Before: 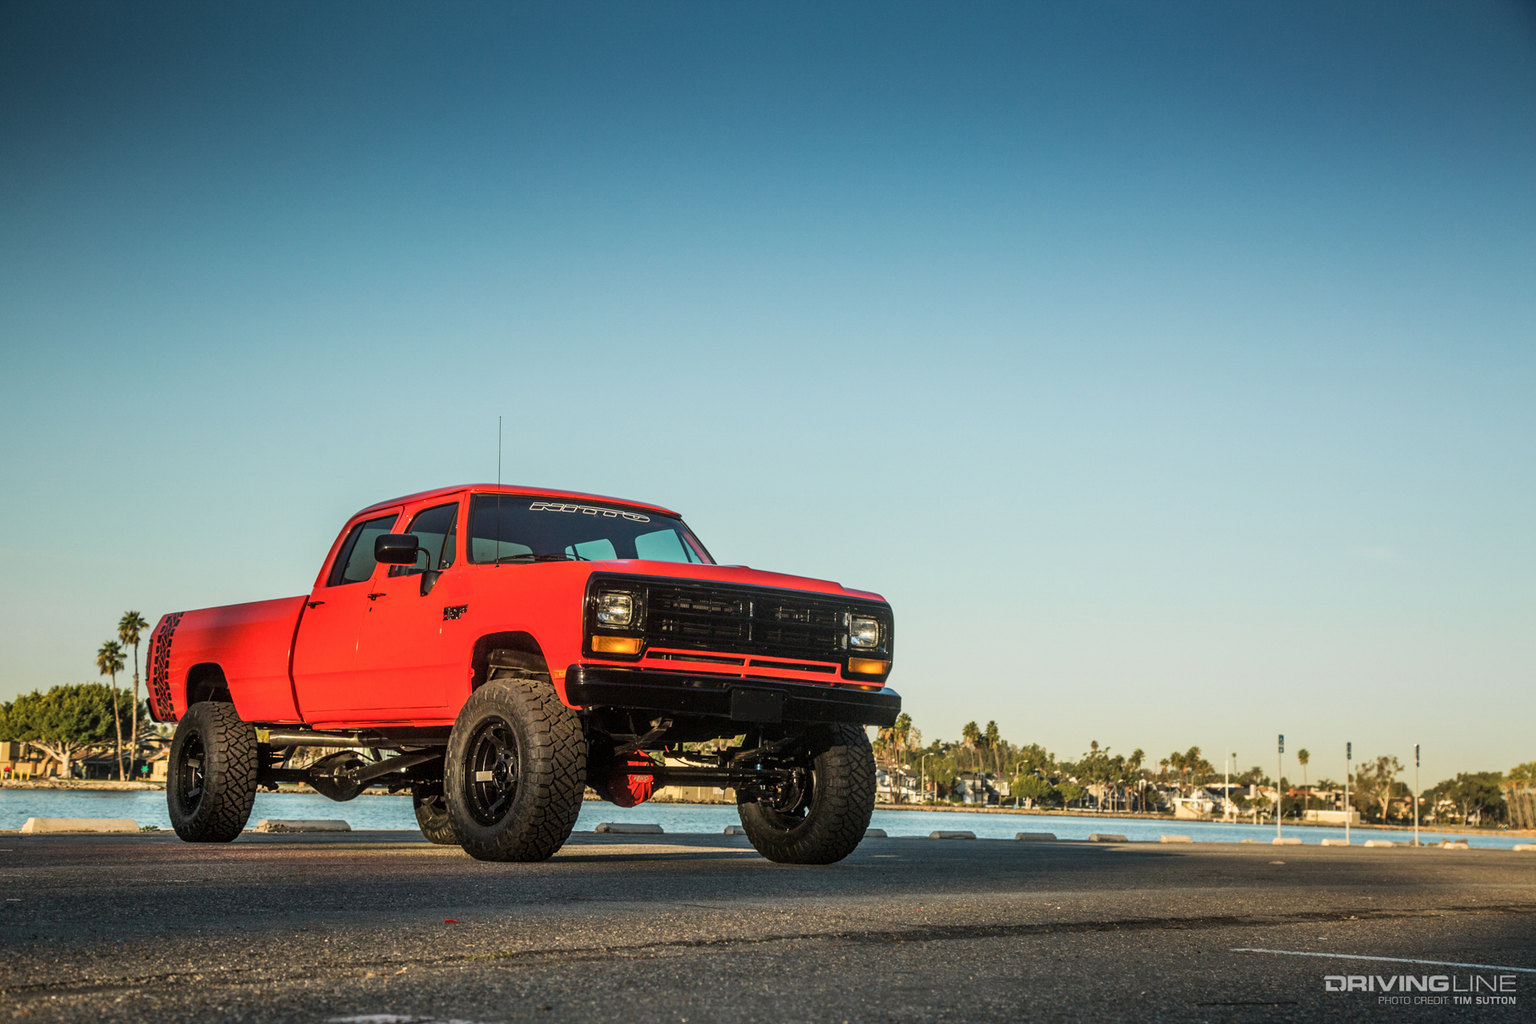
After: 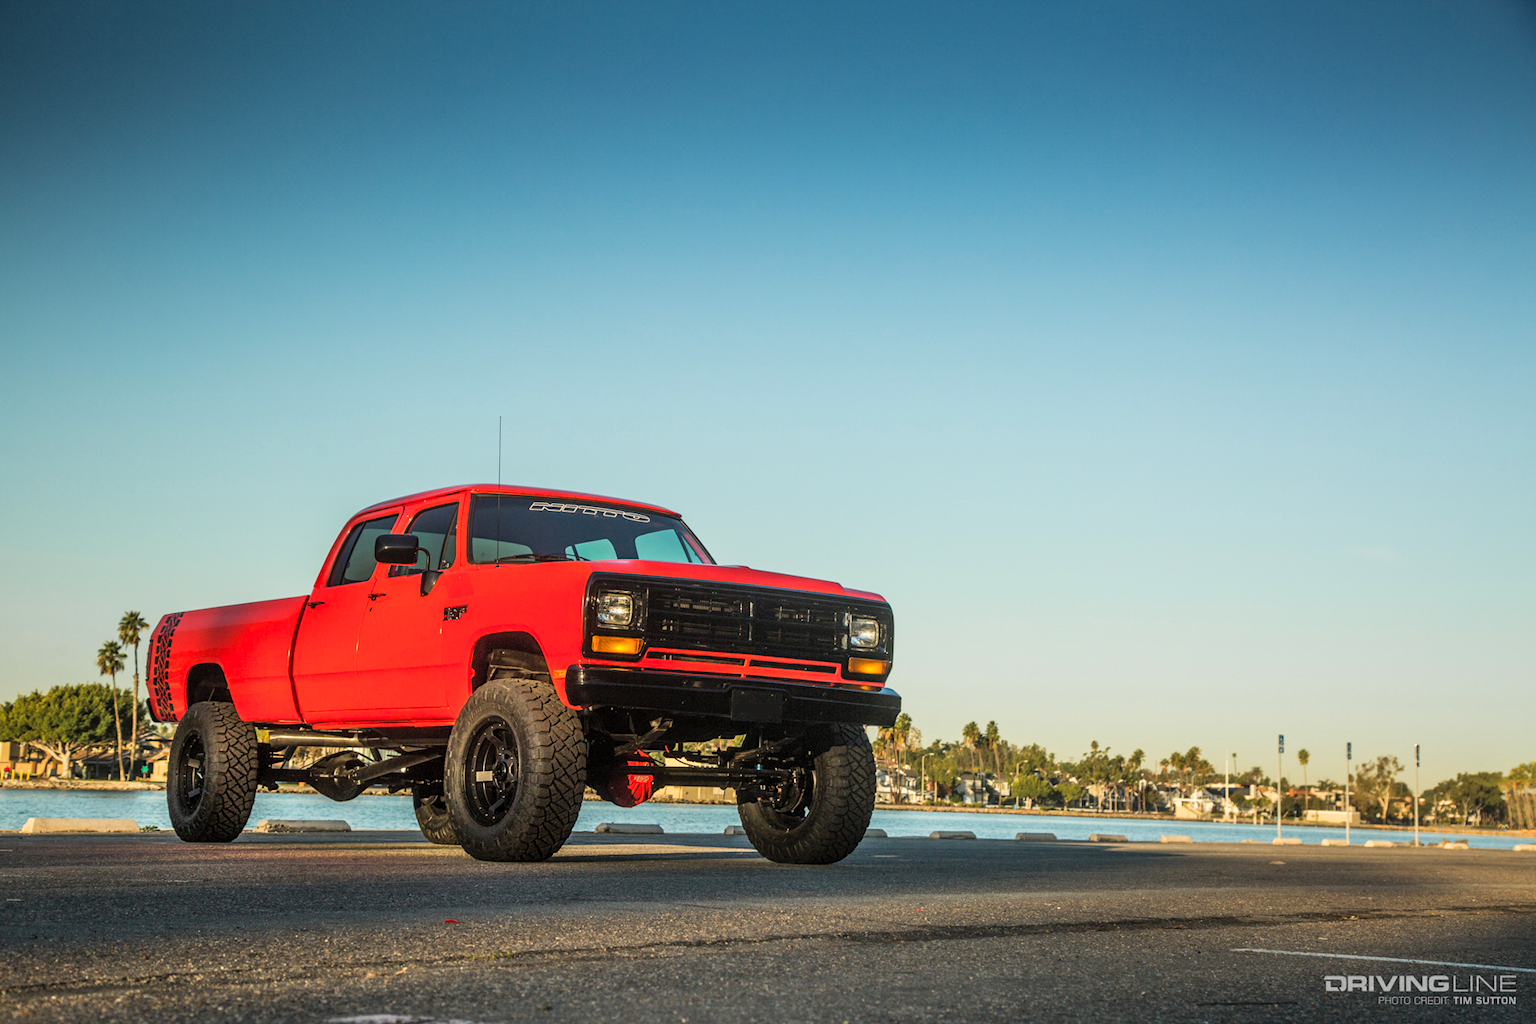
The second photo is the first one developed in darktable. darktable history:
contrast brightness saturation: contrast 0.035, brightness 0.058, saturation 0.134
